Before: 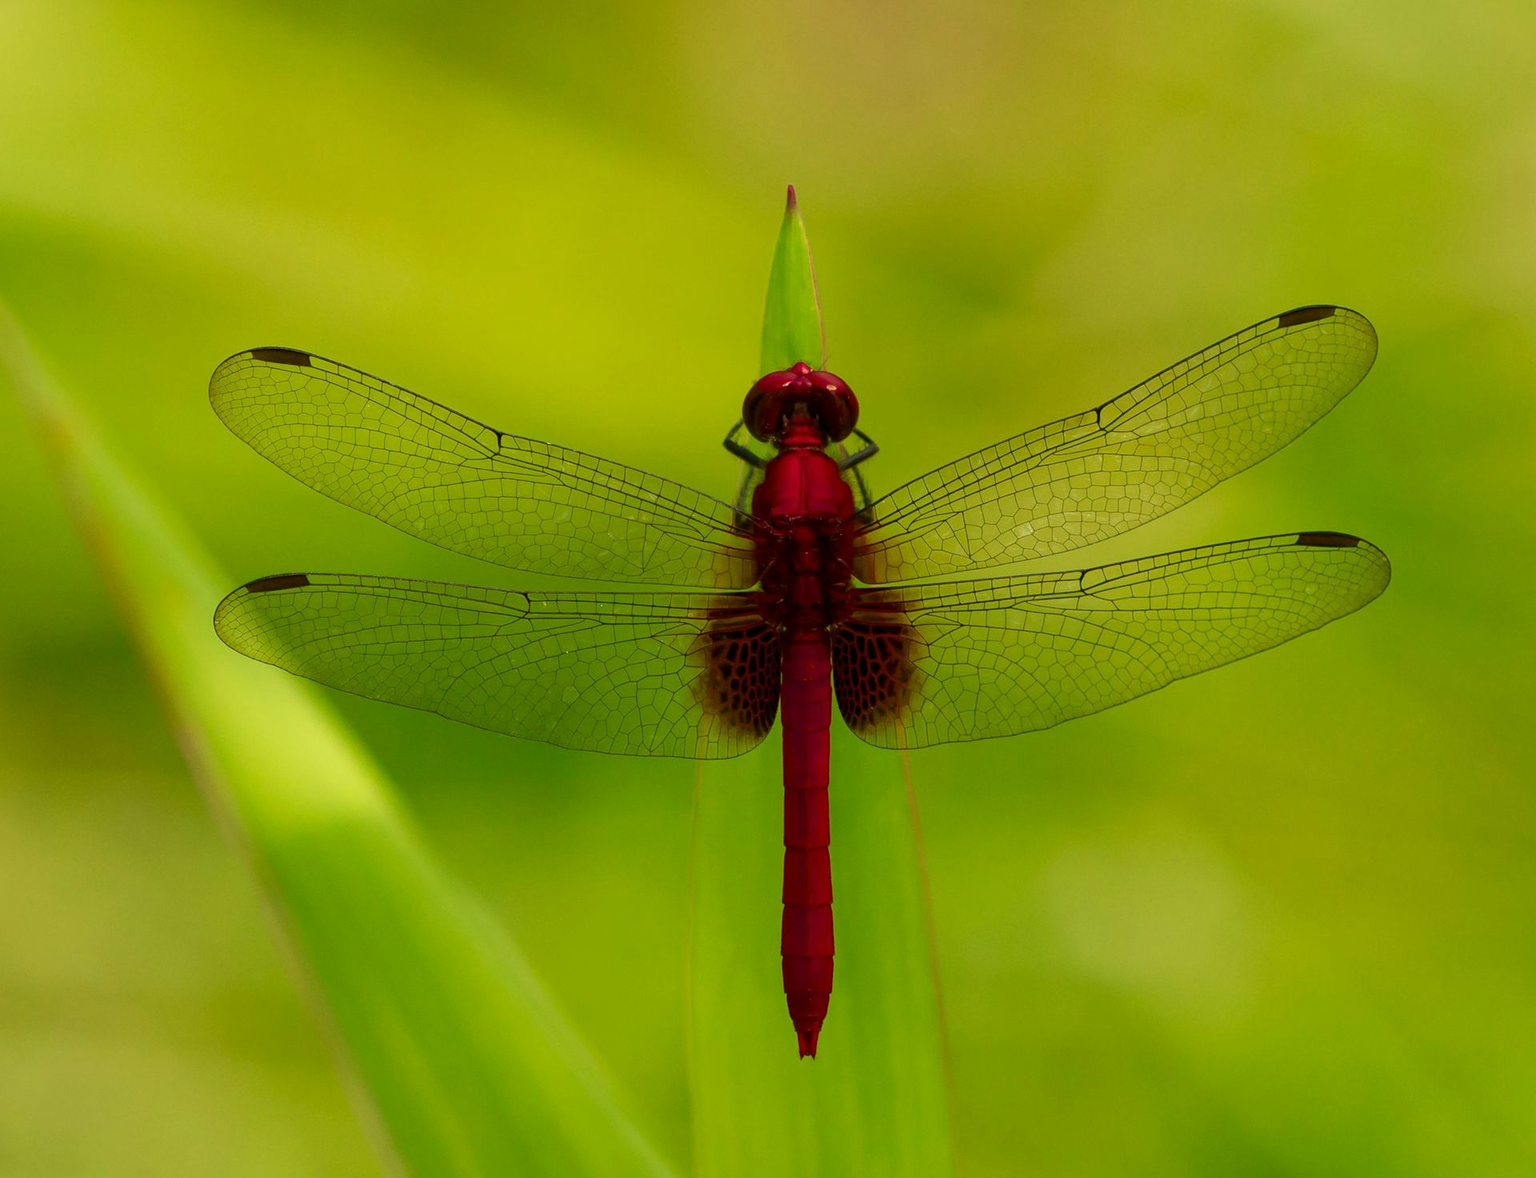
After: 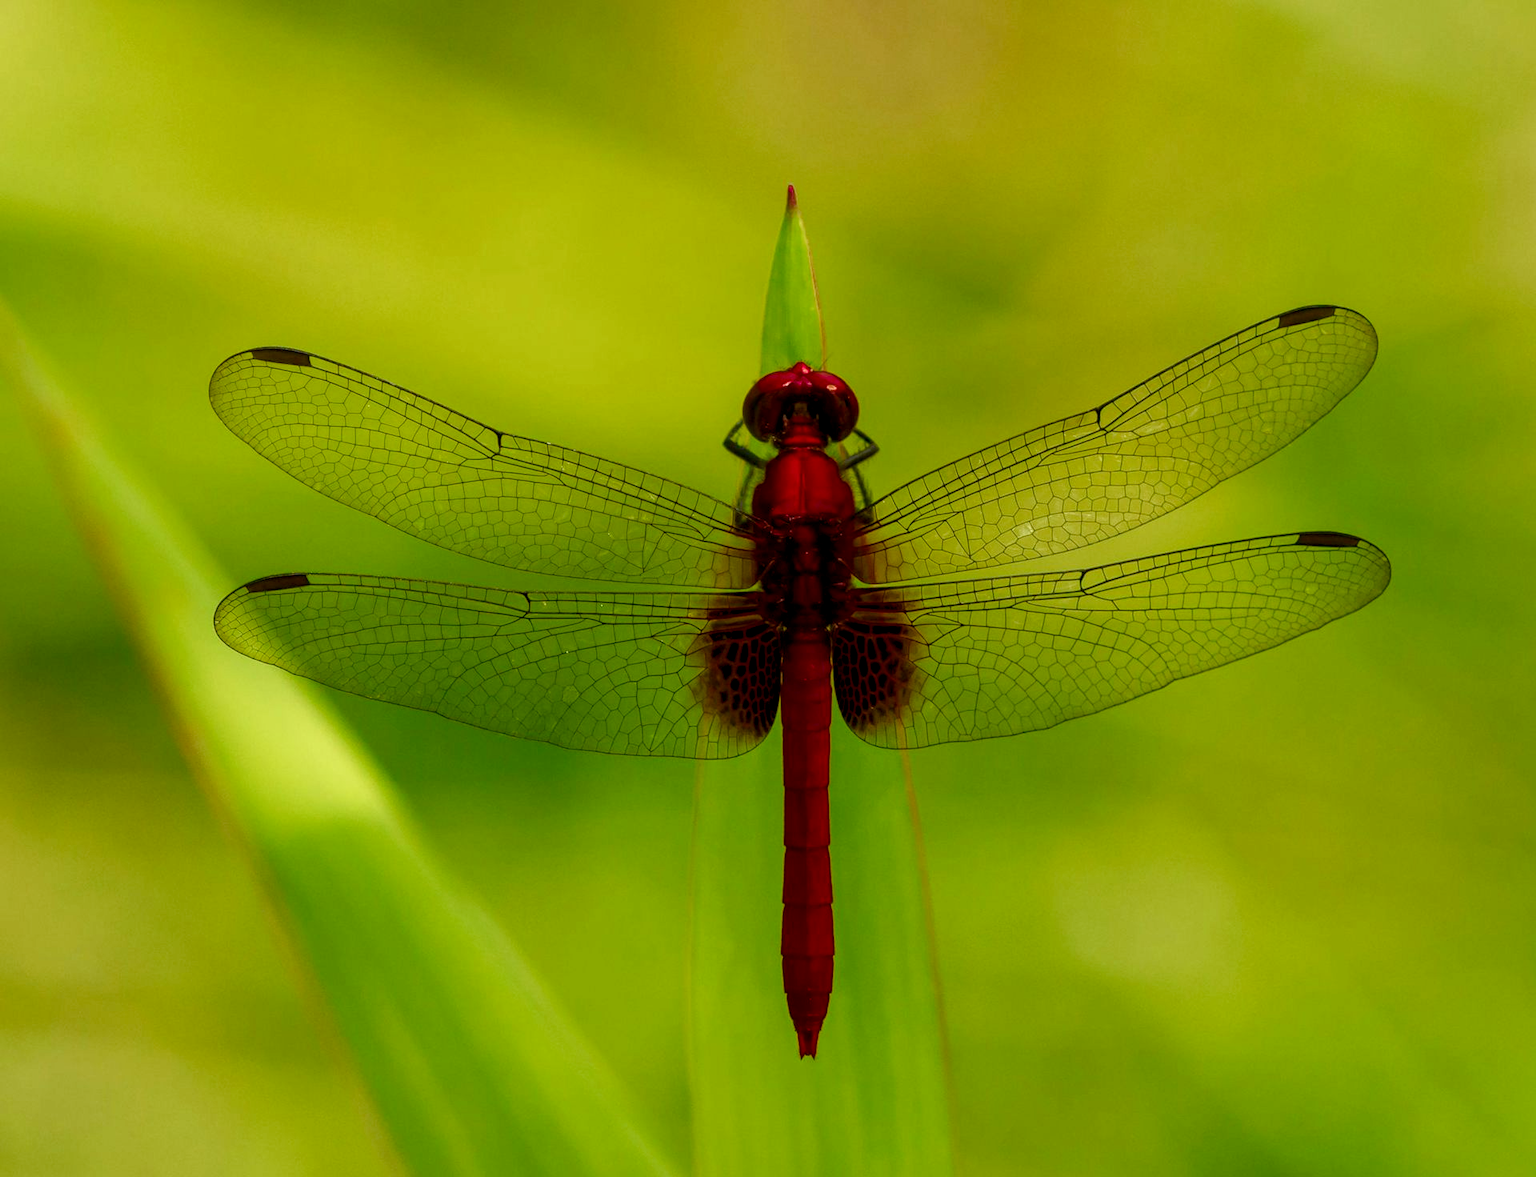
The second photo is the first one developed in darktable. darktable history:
color balance rgb: perceptual saturation grading › global saturation 20%, perceptual saturation grading › highlights -25.191%, perceptual saturation grading › shadows 24.993%
local contrast: on, module defaults
